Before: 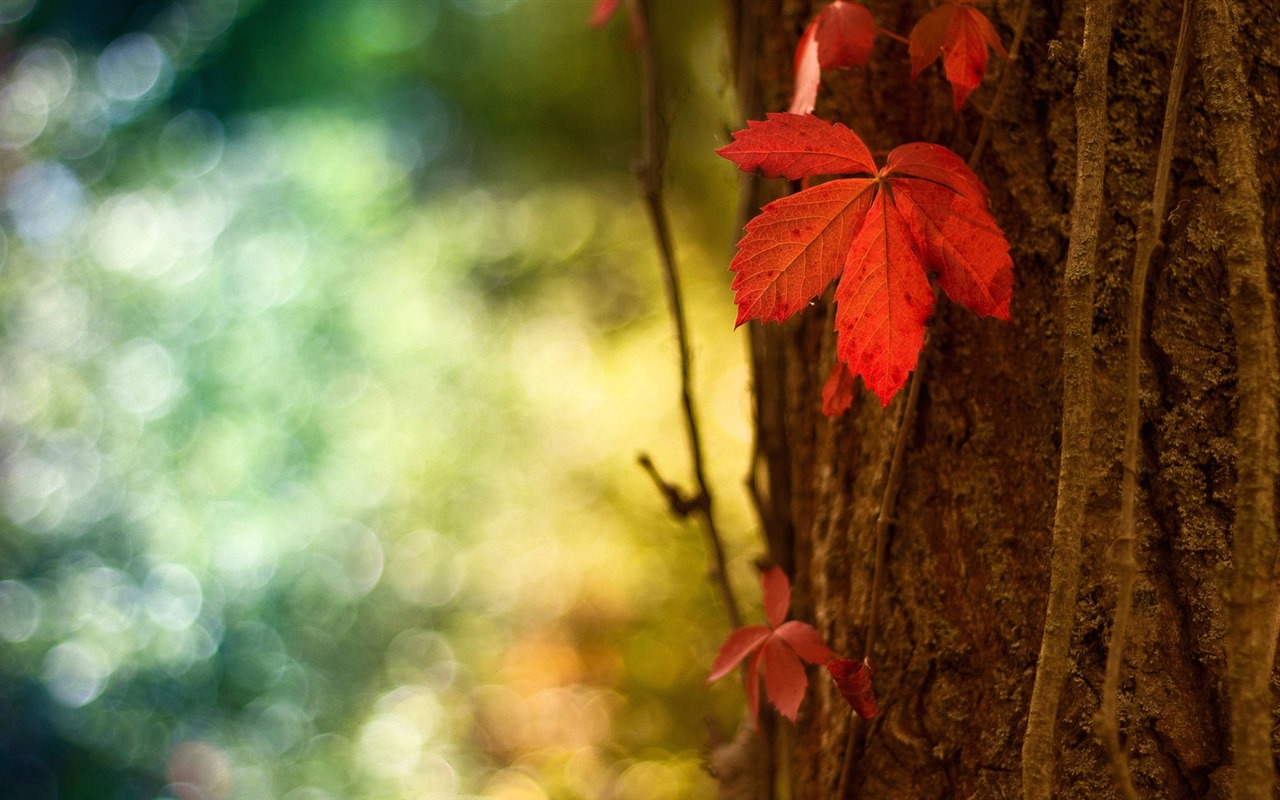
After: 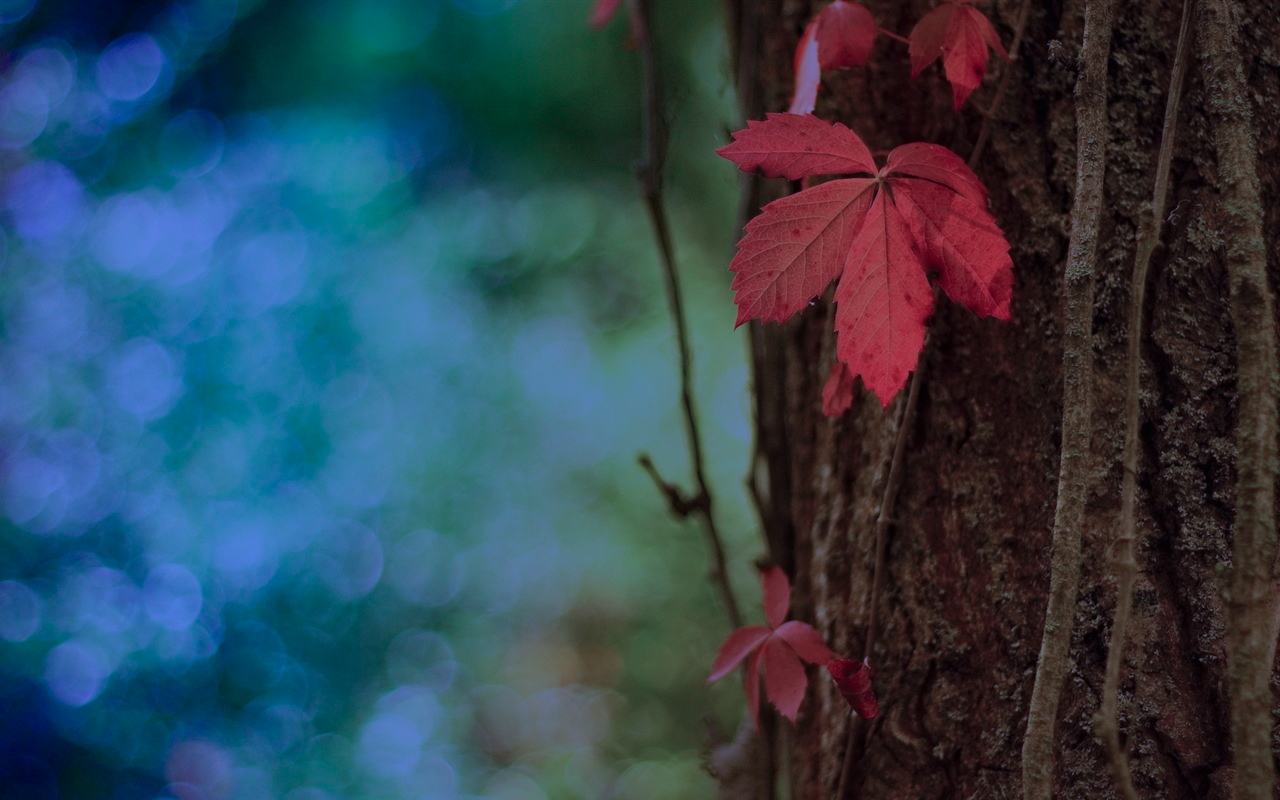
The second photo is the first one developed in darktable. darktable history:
haze removal: compatibility mode true, adaptive false
color calibration: output R [0.948, 0.091, -0.04, 0], output G [-0.3, 1.384, -0.085, 0], output B [-0.108, 0.061, 1.08, 0], illuminant as shot in camera, x 0.484, y 0.43, temperature 2405.29 K
shadows and highlights: on, module defaults
color balance rgb: perceptual brilliance grading › global brilliance -48.39%
